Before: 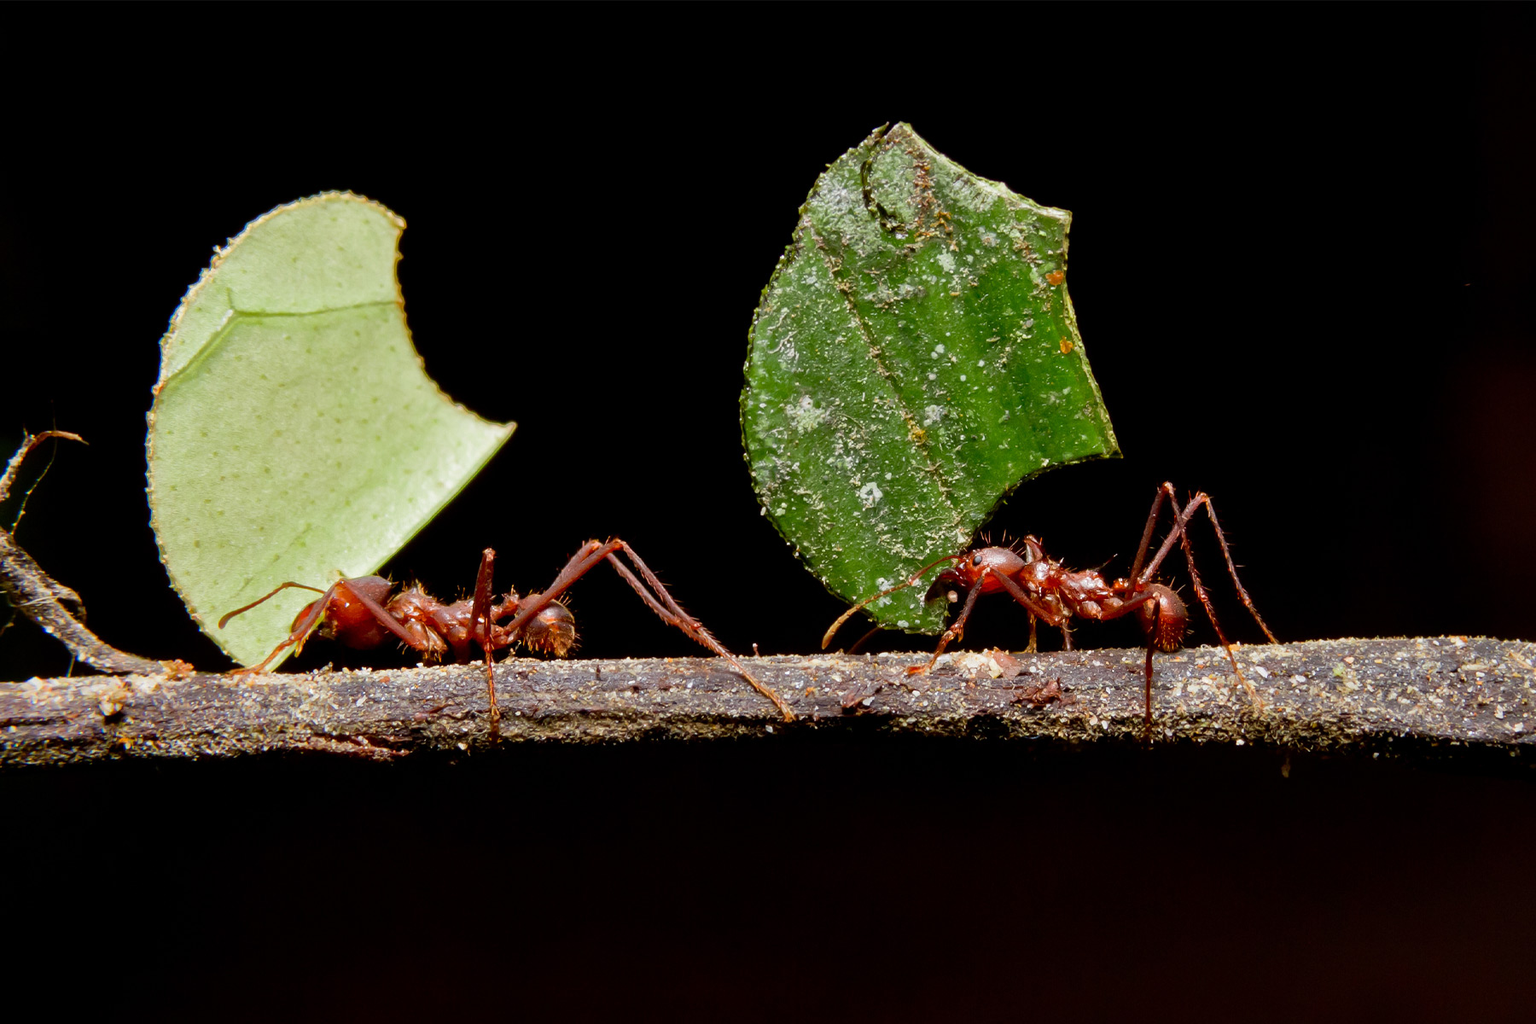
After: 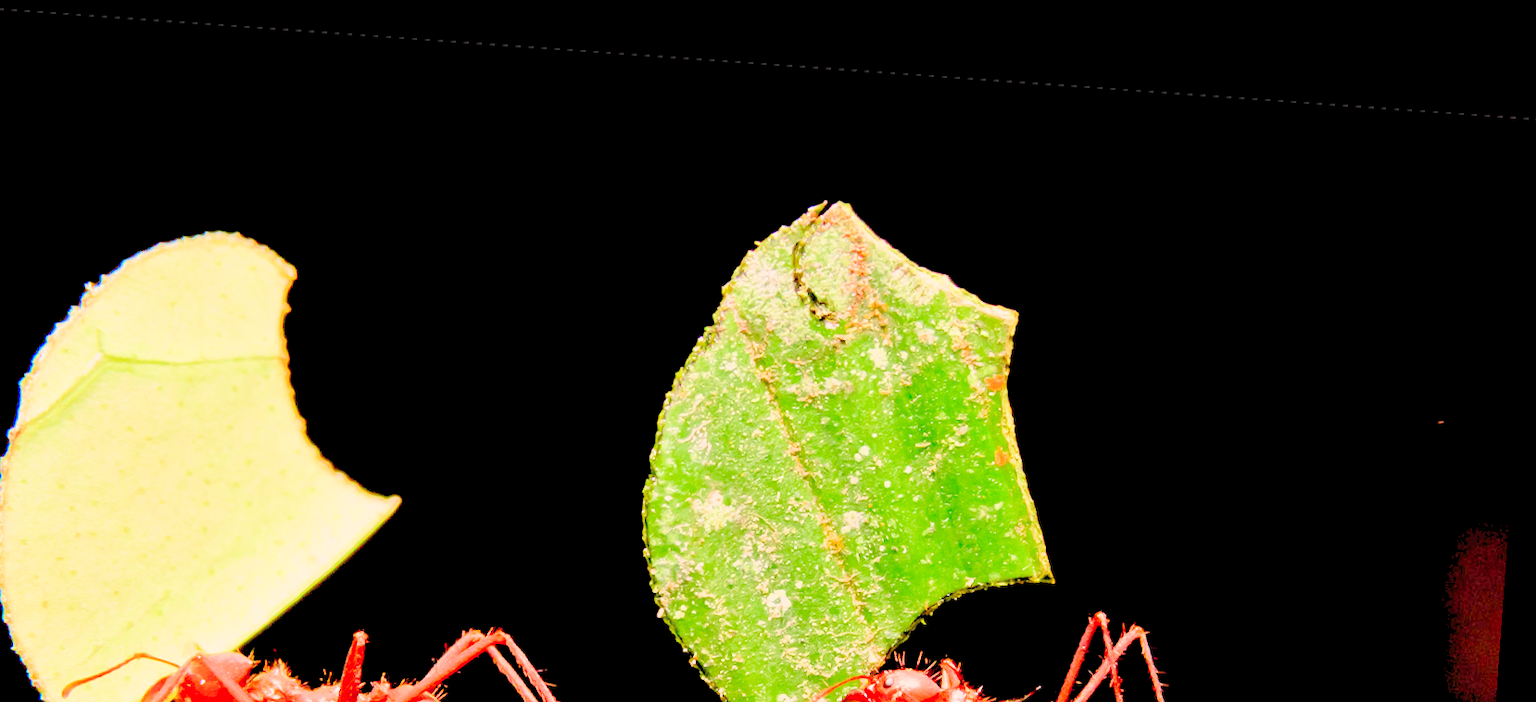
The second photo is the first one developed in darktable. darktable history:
white balance: red 1.127, blue 0.943
filmic rgb: middle gray luminance 3.44%, black relative exposure -5.92 EV, white relative exposure 6.33 EV, threshold 6 EV, dynamic range scaling 22.4%, target black luminance 0%, hardness 2.33, latitude 45.85%, contrast 0.78, highlights saturation mix 100%, shadows ↔ highlights balance 0.033%, add noise in highlights 0, preserve chrominance max RGB, color science v3 (2019), use custom middle-gray values true, iterations of high-quality reconstruction 0, contrast in highlights soft, enable highlight reconstruction true
levels: levels [0.072, 0.414, 0.976]
rotate and perspective: rotation 4.1°, automatic cropping off
crop and rotate: left 11.812%, bottom 42.776%
